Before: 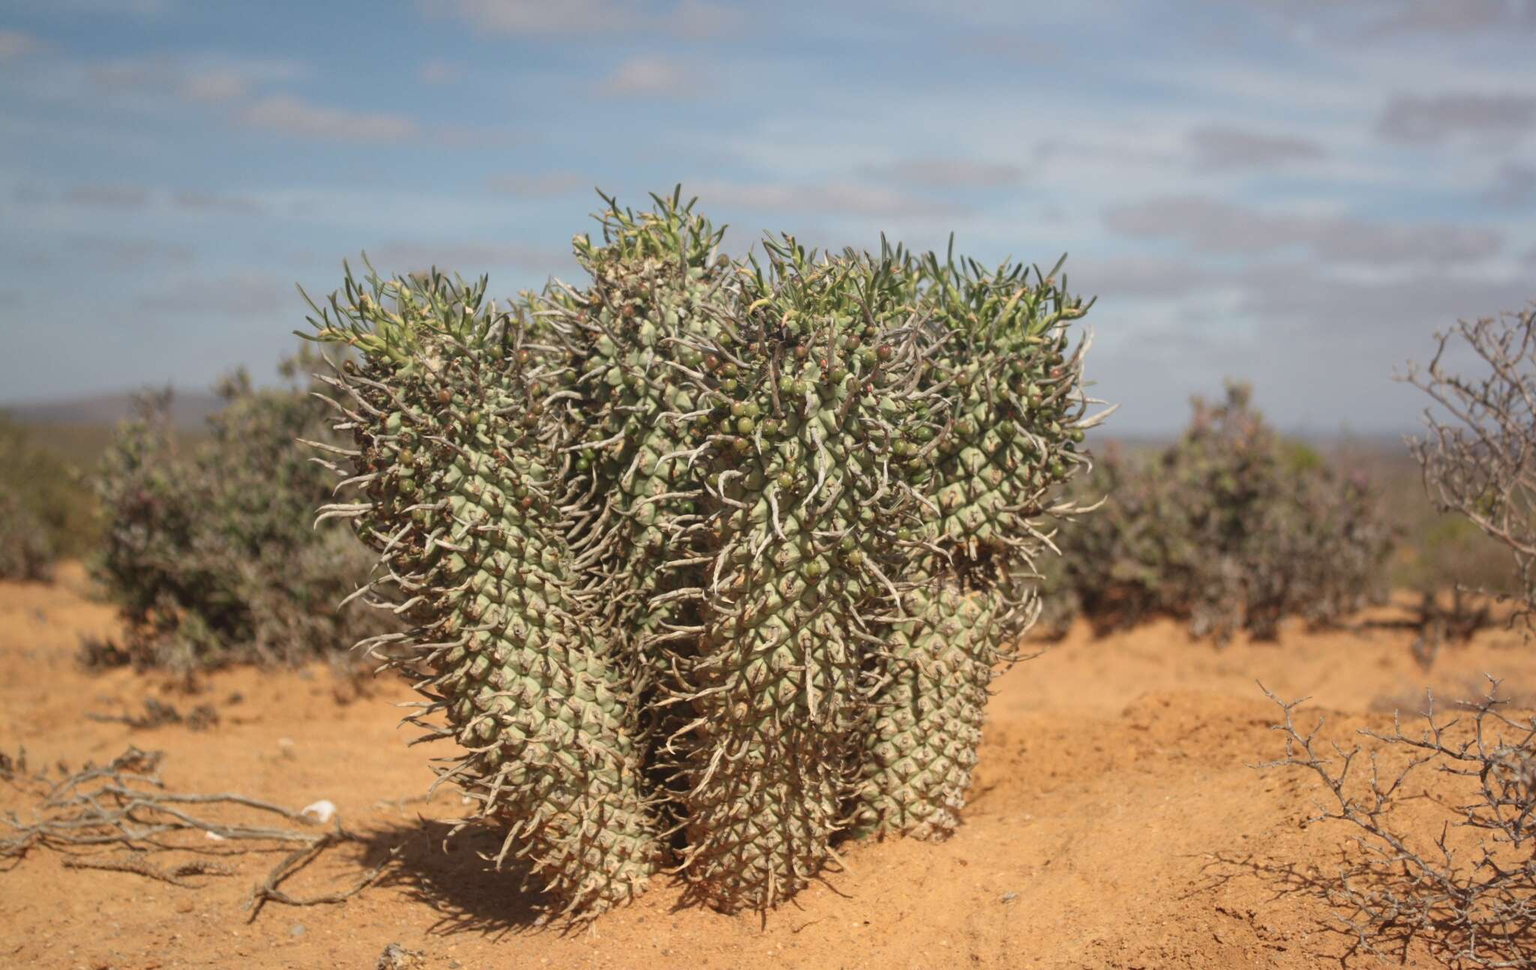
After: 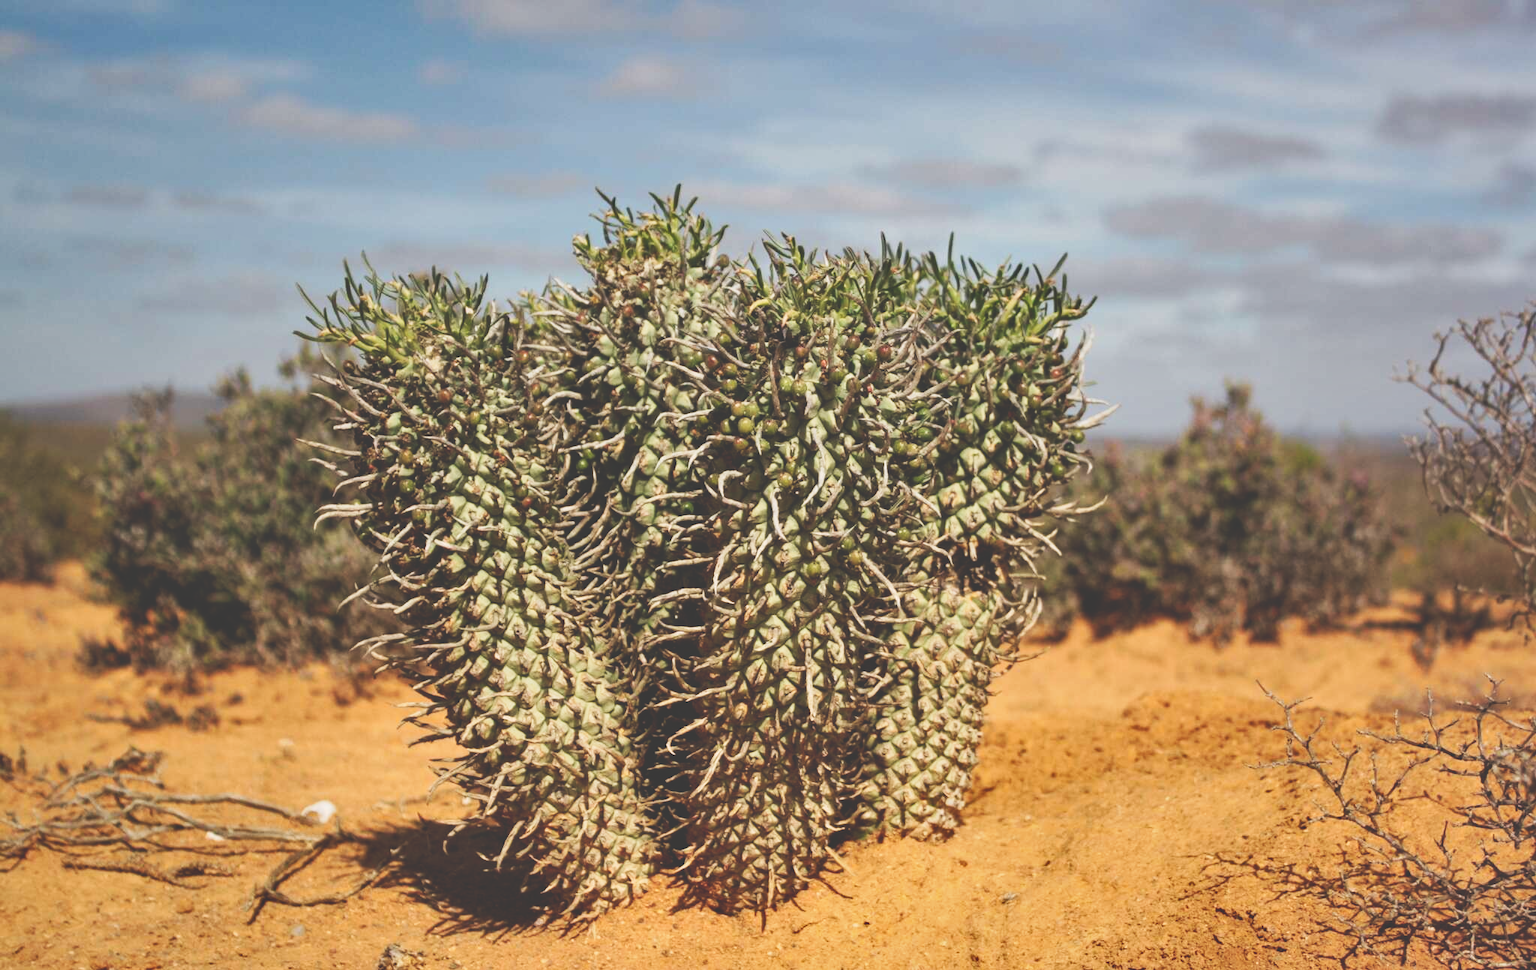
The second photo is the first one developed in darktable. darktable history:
tone curve: curves: ch0 [(0, 0) (0.003, 0.235) (0.011, 0.235) (0.025, 0.235) (0.044, 0.235) (0.069, 0.235) (0.1, 0.237) (0.136, 0.239) (0.177, 0.243) (0.224, 0.256) (0.277, 0.287) (0.335, 0.329) (0.399, 0.391) (0.468, 0.476) (0.543, 0.574) (0.623, 0.683) (0.709, 0.778) (0.801, 0.869) (0.898, 0.924) (1, 1)], preserve colors none
shadows and highlights: shadows 61.03, highlights color adjustment 49.35%, soften with gaussian
